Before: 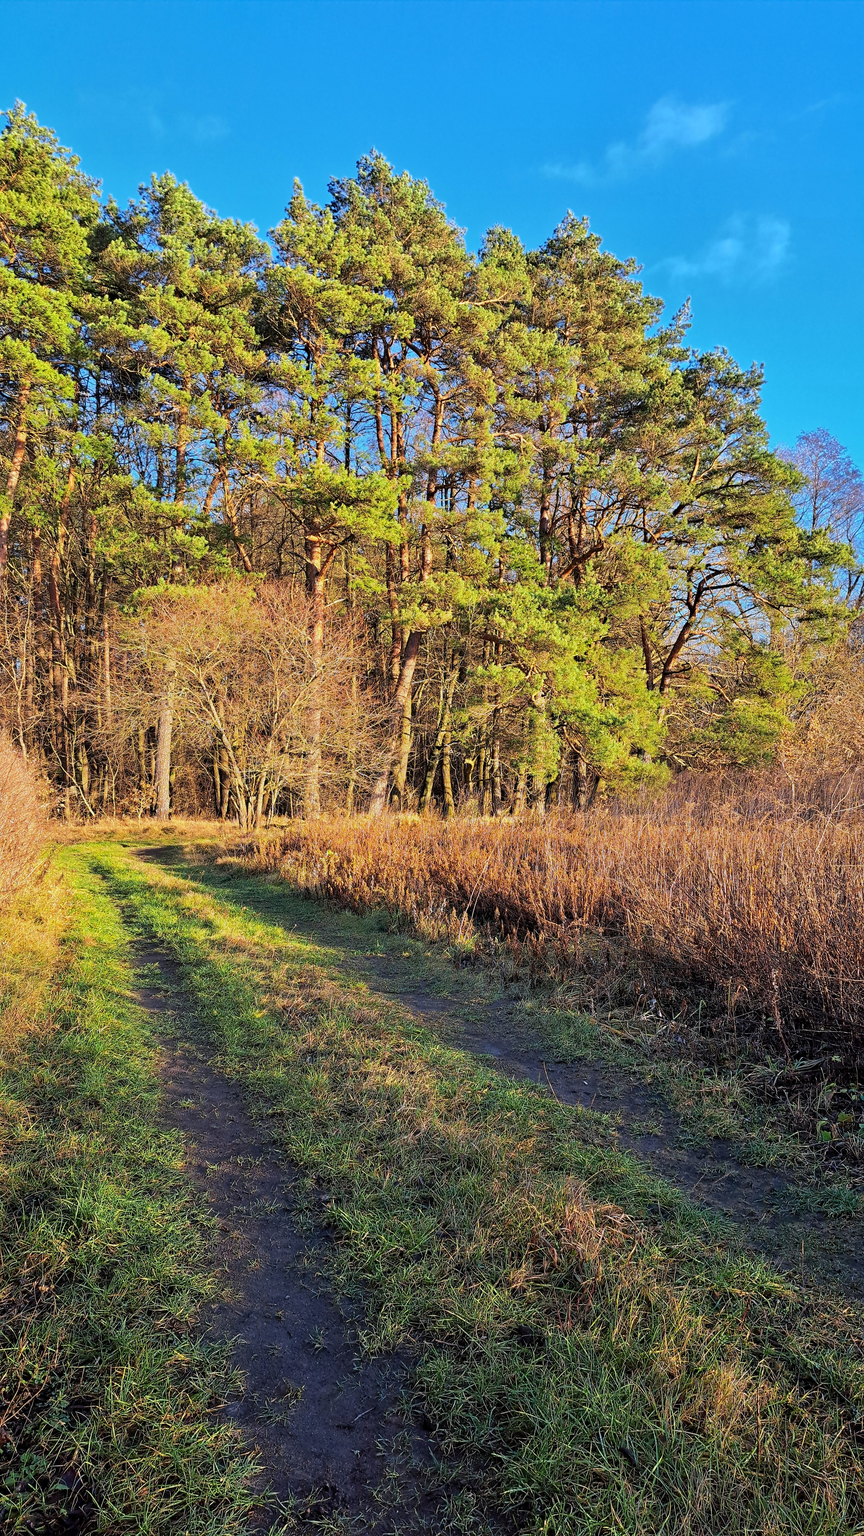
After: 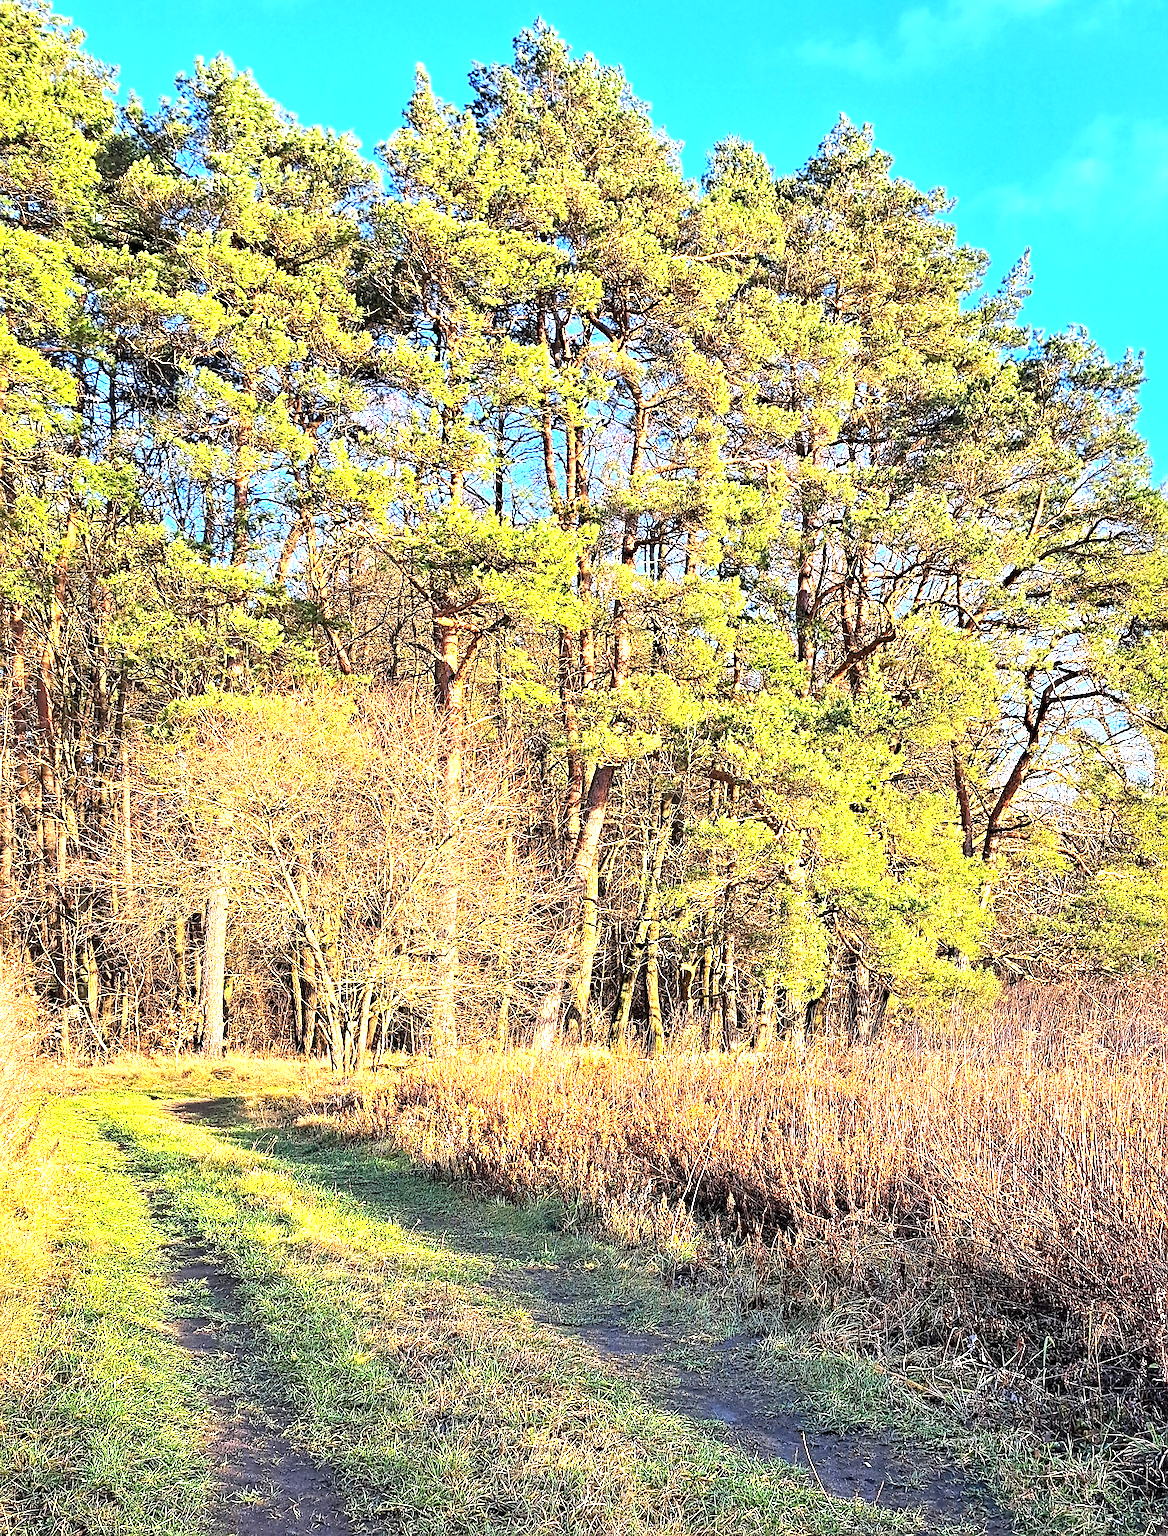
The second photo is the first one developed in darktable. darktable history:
crop: left 2.965%, top 8.919%, right 9.681%, bottom 26.47%
exposure: black level correction 0, exposure 1.296 EV, compensate exposure bias true, compensate highlight preservation false
sharpen: on, module defaults
